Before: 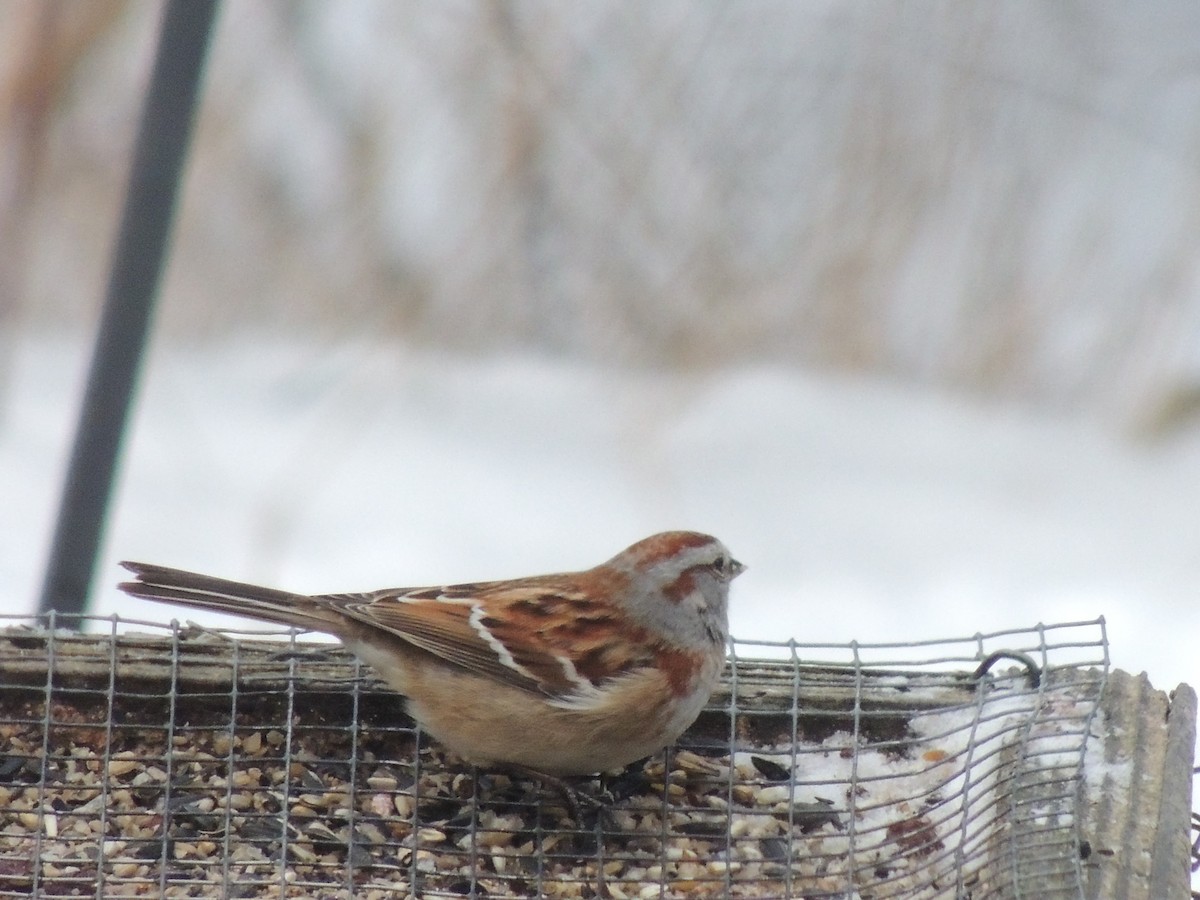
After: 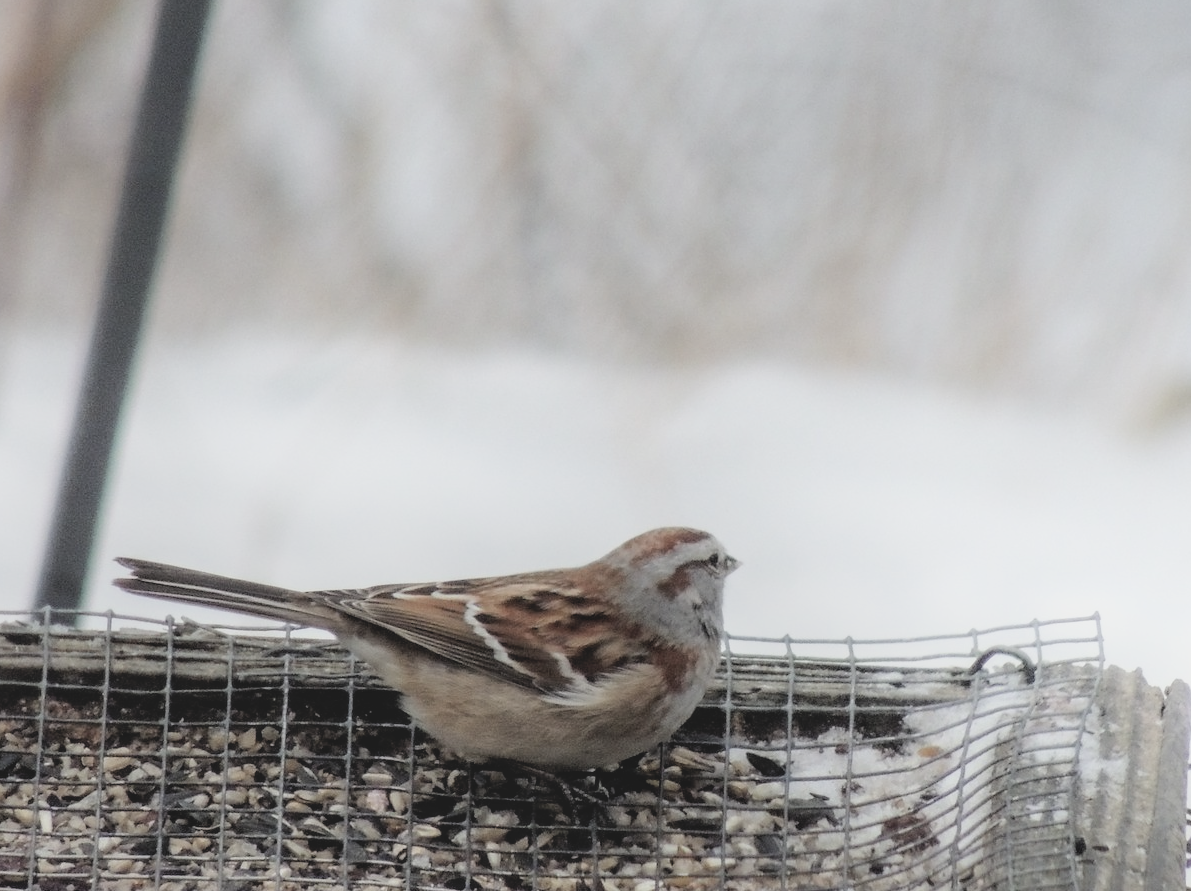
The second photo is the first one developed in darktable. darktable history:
crop: left 0.476%, top 0.487%, right 0.247%, bottom 0.424%
filmic rgb: black relative exposure -6.26 EV, white relative exposure 2.79 EV, target black luminance 0%, hardness 4.65, latitude 68.12%, contrast 1.28, shadows ↔ highlights balance -3.1%
exposure: black level correction 0.005, exposure 0.003 EV, compensate highlight preservation false
local contrast: on, module defaults
contrast brightness saturation: contrast -0.245, saturation -0.424
shadows and highlights: highlights 69.44, soften with gaussian
